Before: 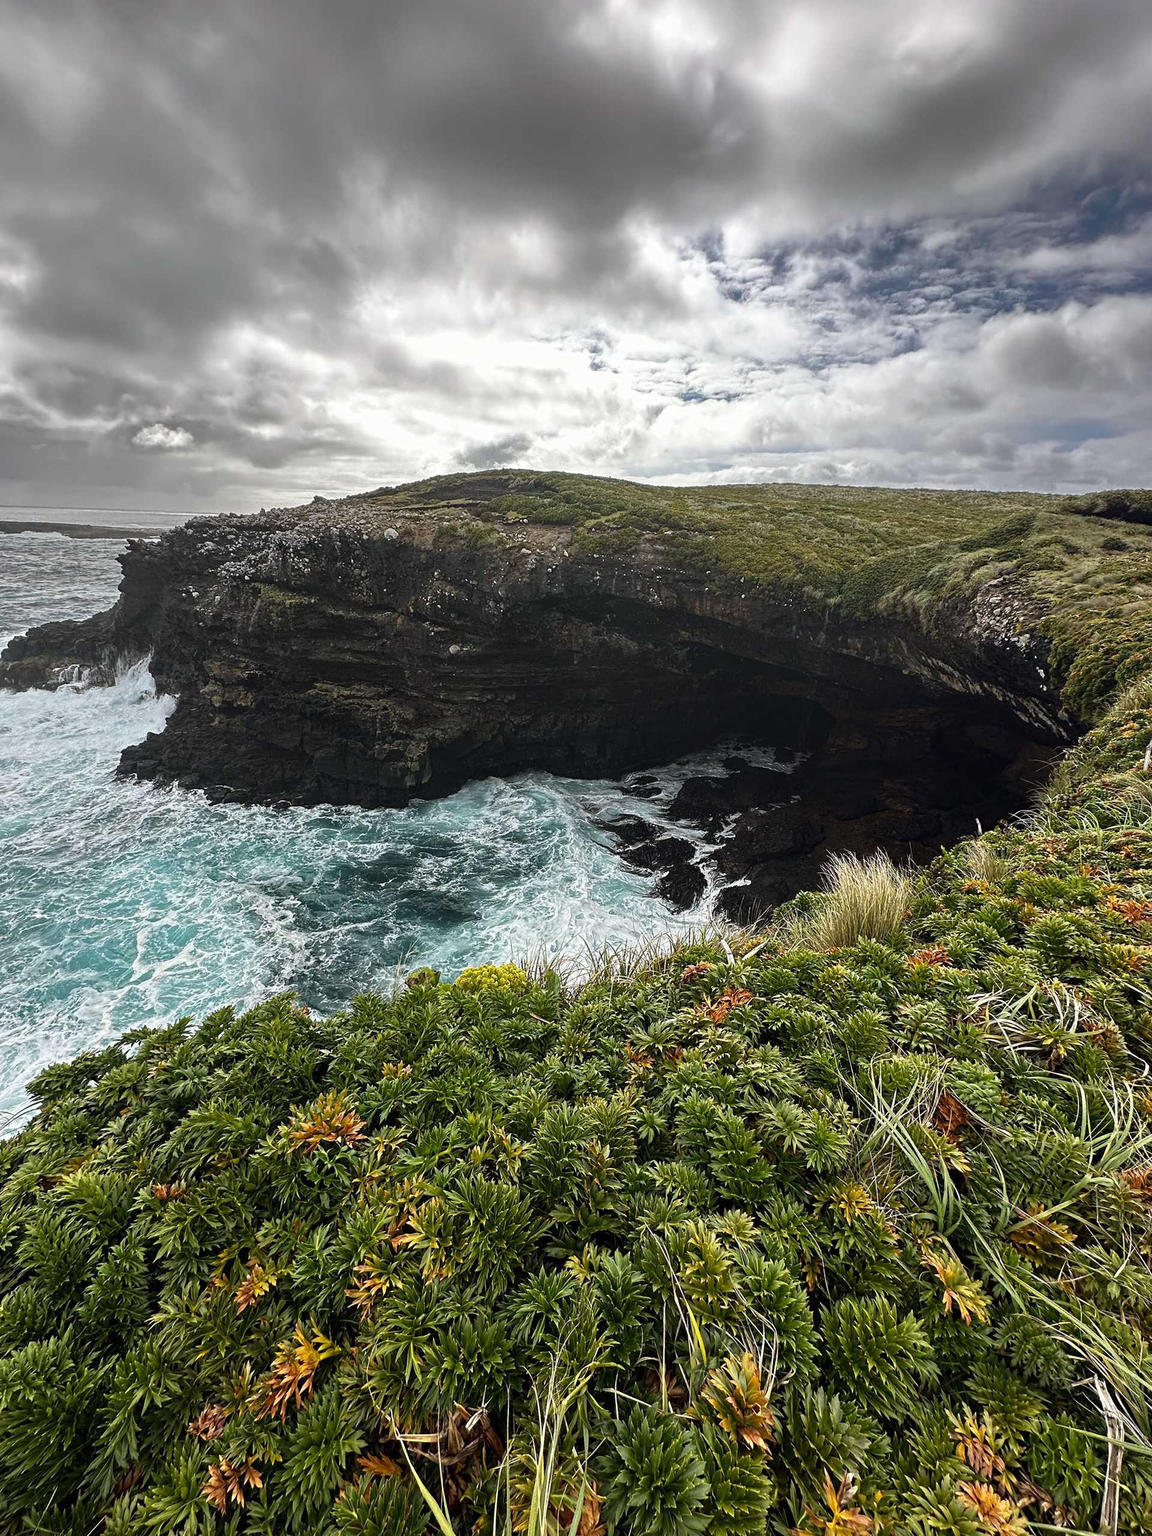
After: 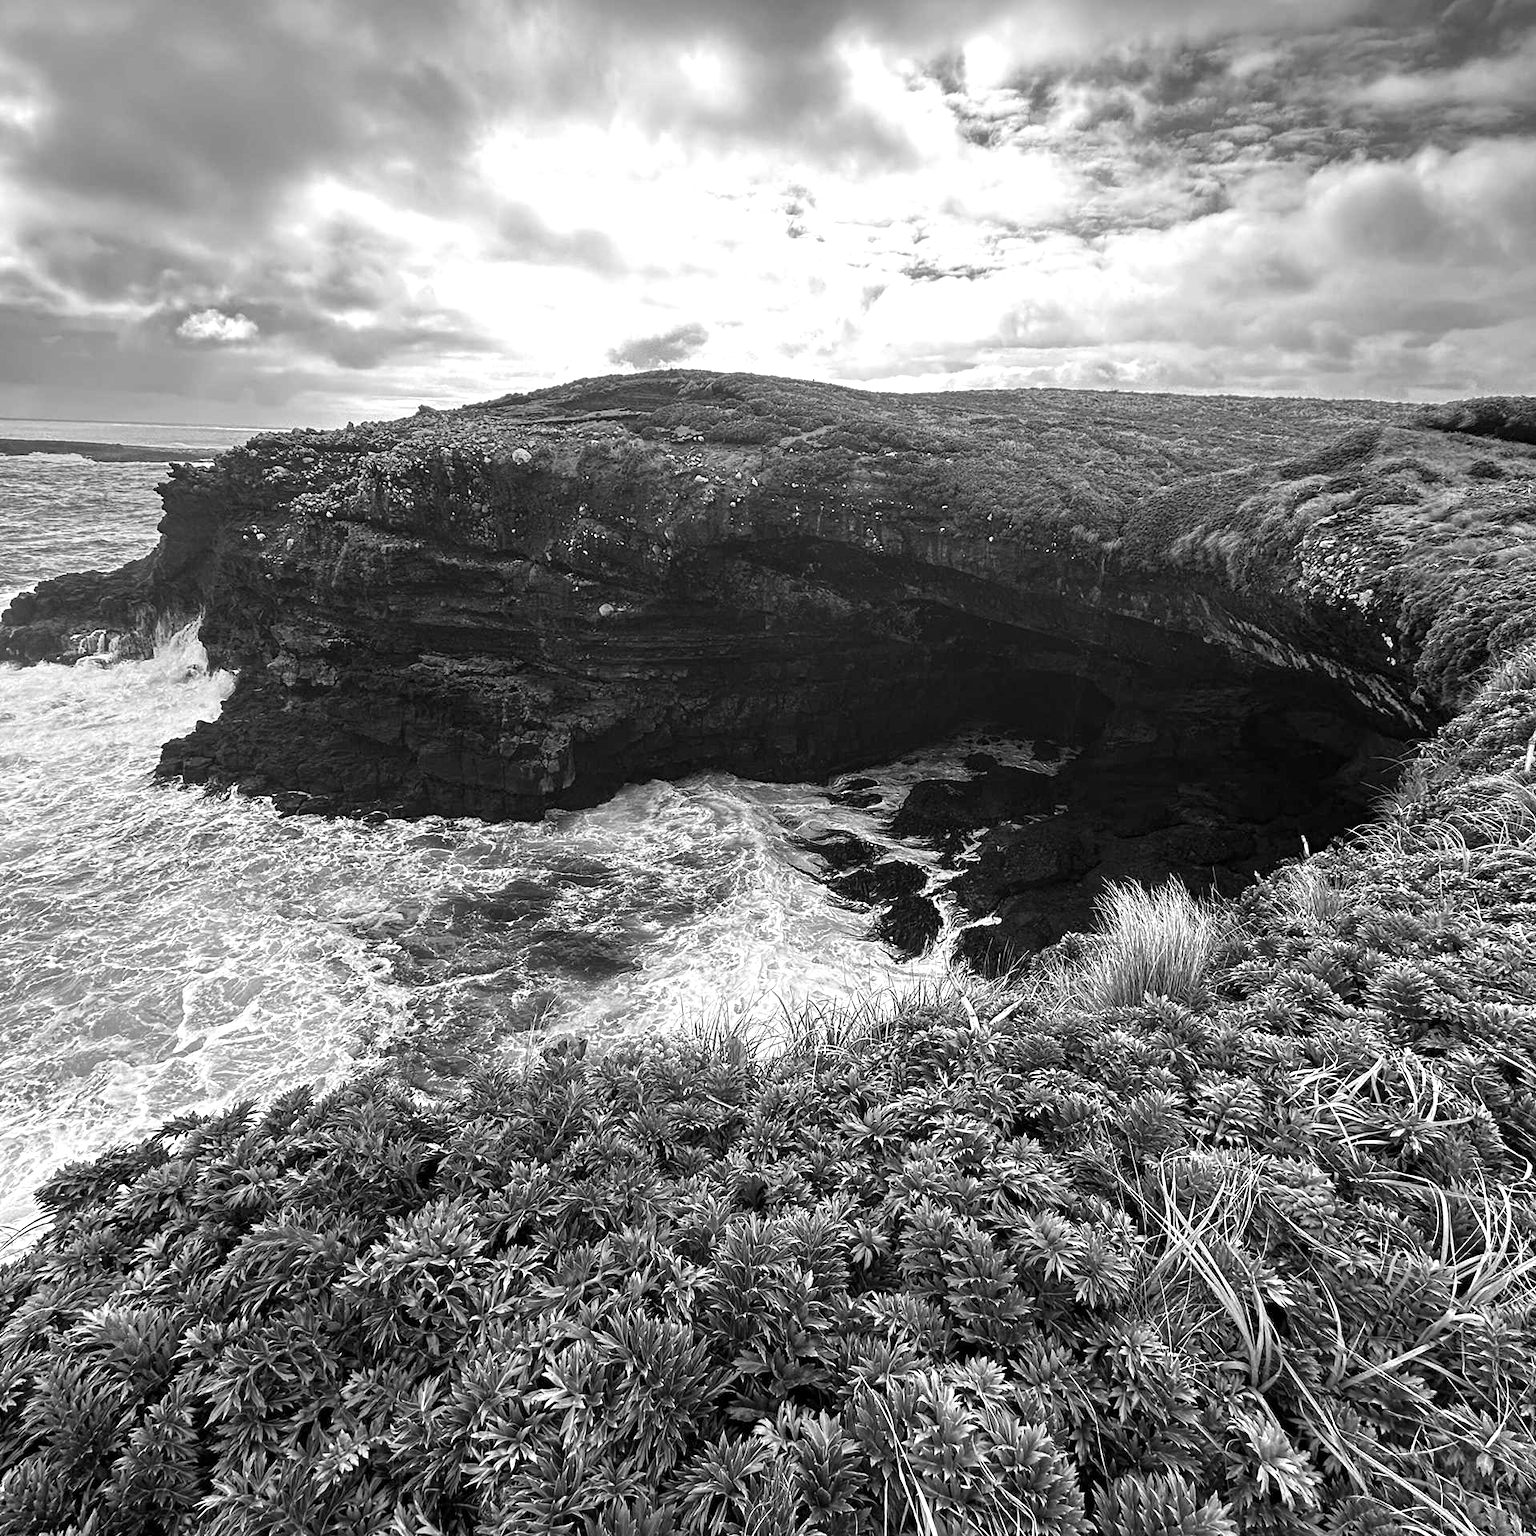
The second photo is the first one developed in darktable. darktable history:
monochrome: a -35.87, b 49.73, size 1.7
exposure: black level correction 0.001, exposure 0.5 EV, compensate exposure bias true, compensate highlight preservation false
crop and rotate: top 12.5%, bottom 12.5%
